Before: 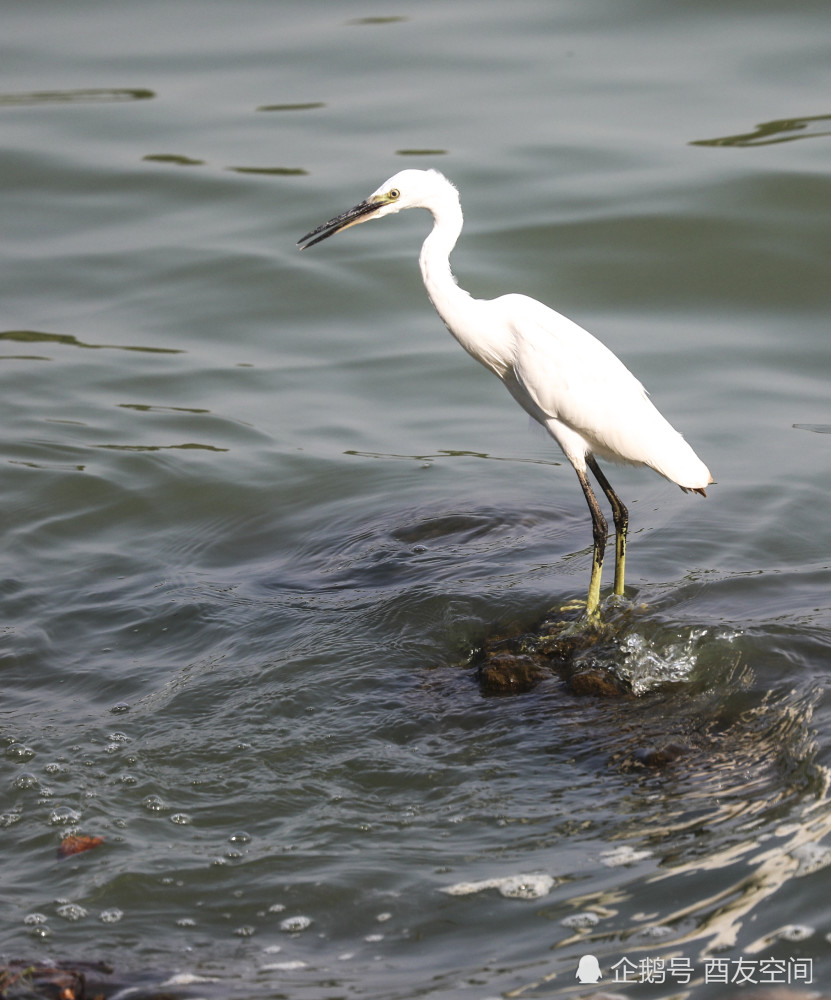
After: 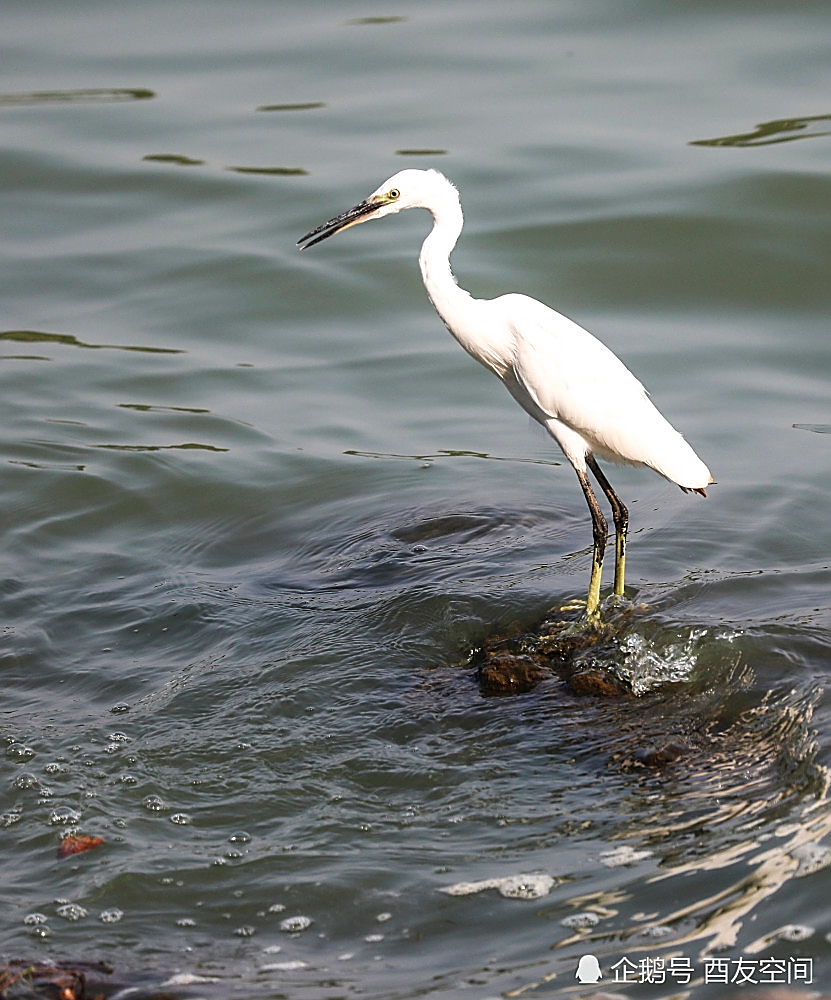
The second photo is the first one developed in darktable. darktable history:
sharpen: radius 1.379, amount 1.248, threshold 0.625
